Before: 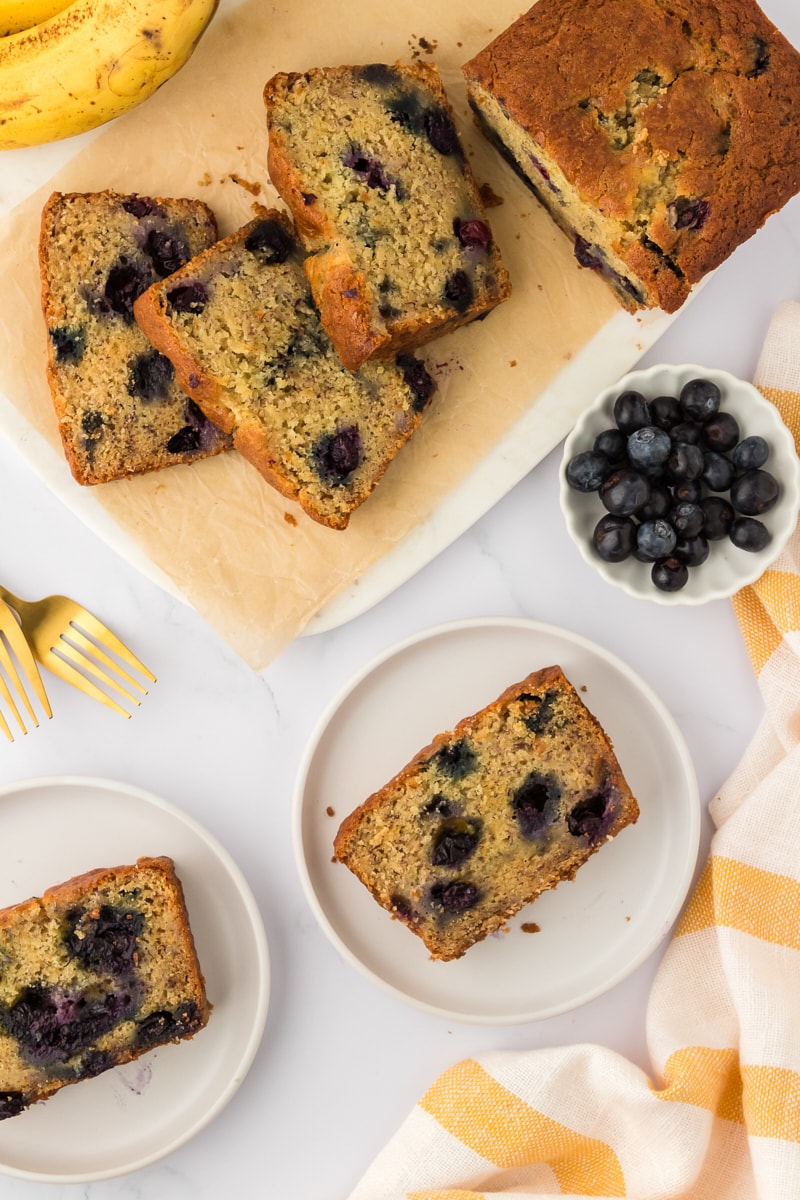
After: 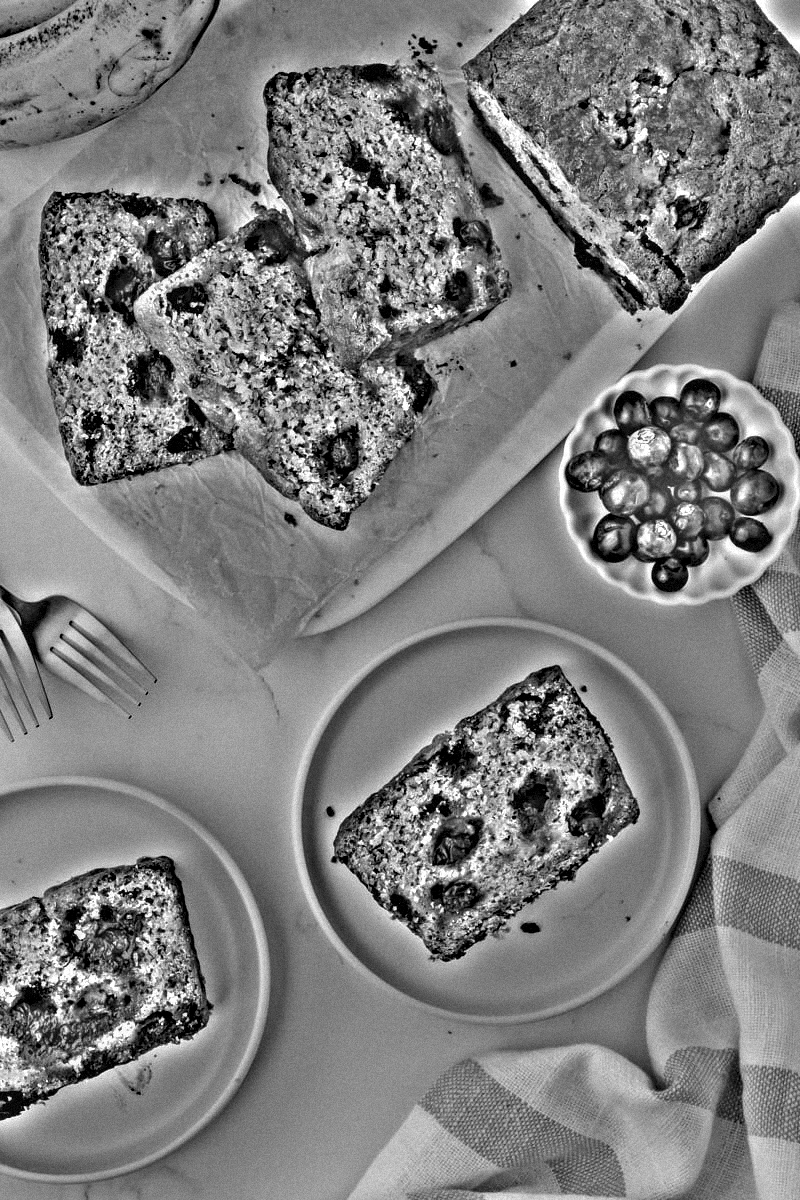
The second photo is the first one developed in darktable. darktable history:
exposure: exposure 0.566 EV, compensate highlight preservation false
grain: mid-tones bias 0%
highpass: on, module defaults
local contrast: detail 130%
